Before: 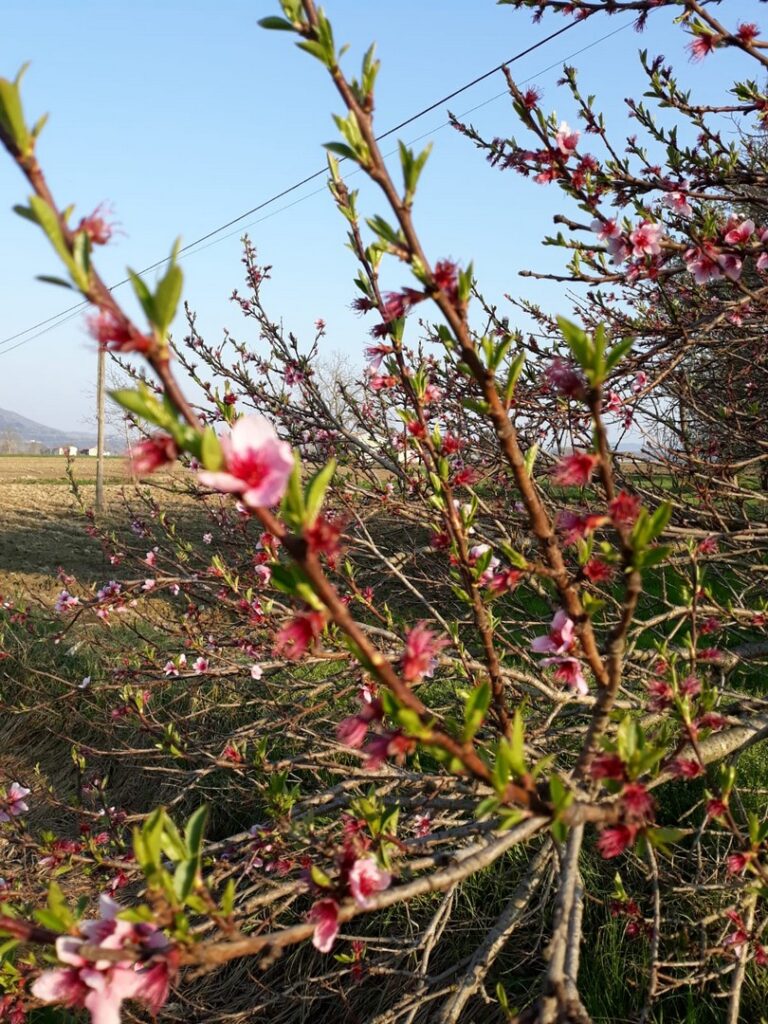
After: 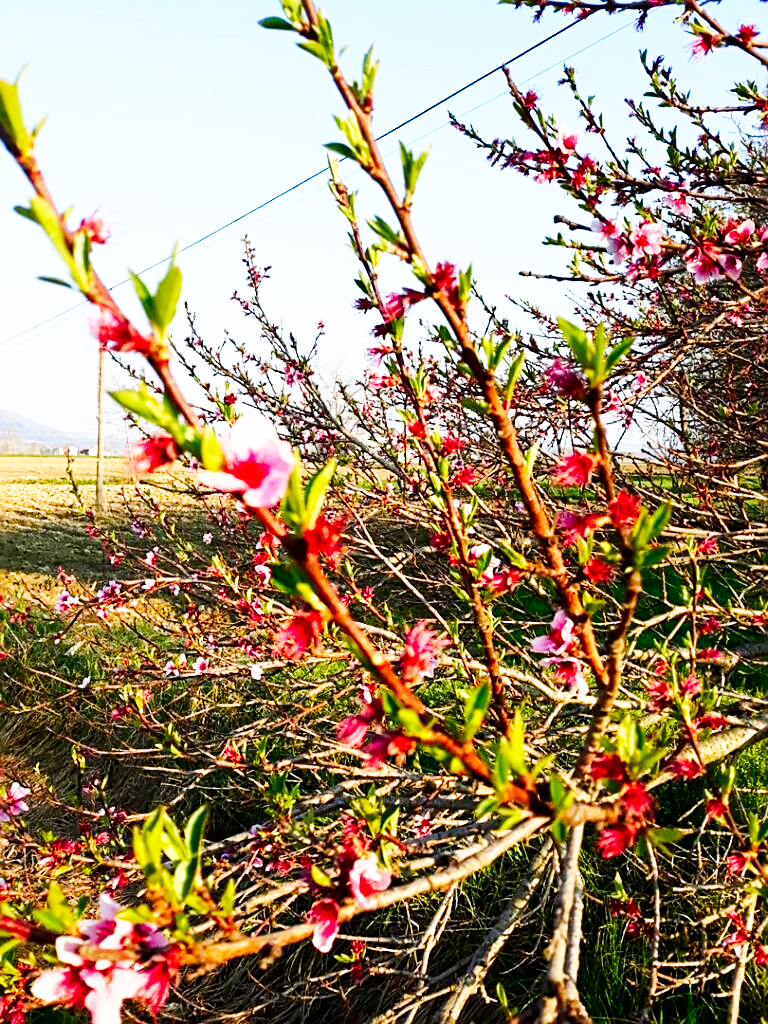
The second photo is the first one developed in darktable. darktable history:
base curve: curves: ch0 [(0, 0) (0.007, 0.004) (0.027, 0.03) (0.046, 0.07) (0.207, 0.54) (0.442, 0.872) (0.673, 0.972) (1, 1)], preserve colors none
sharpen: on, module defaults
contrast brightness saturation: brightness -0.02, saturation 0.35
